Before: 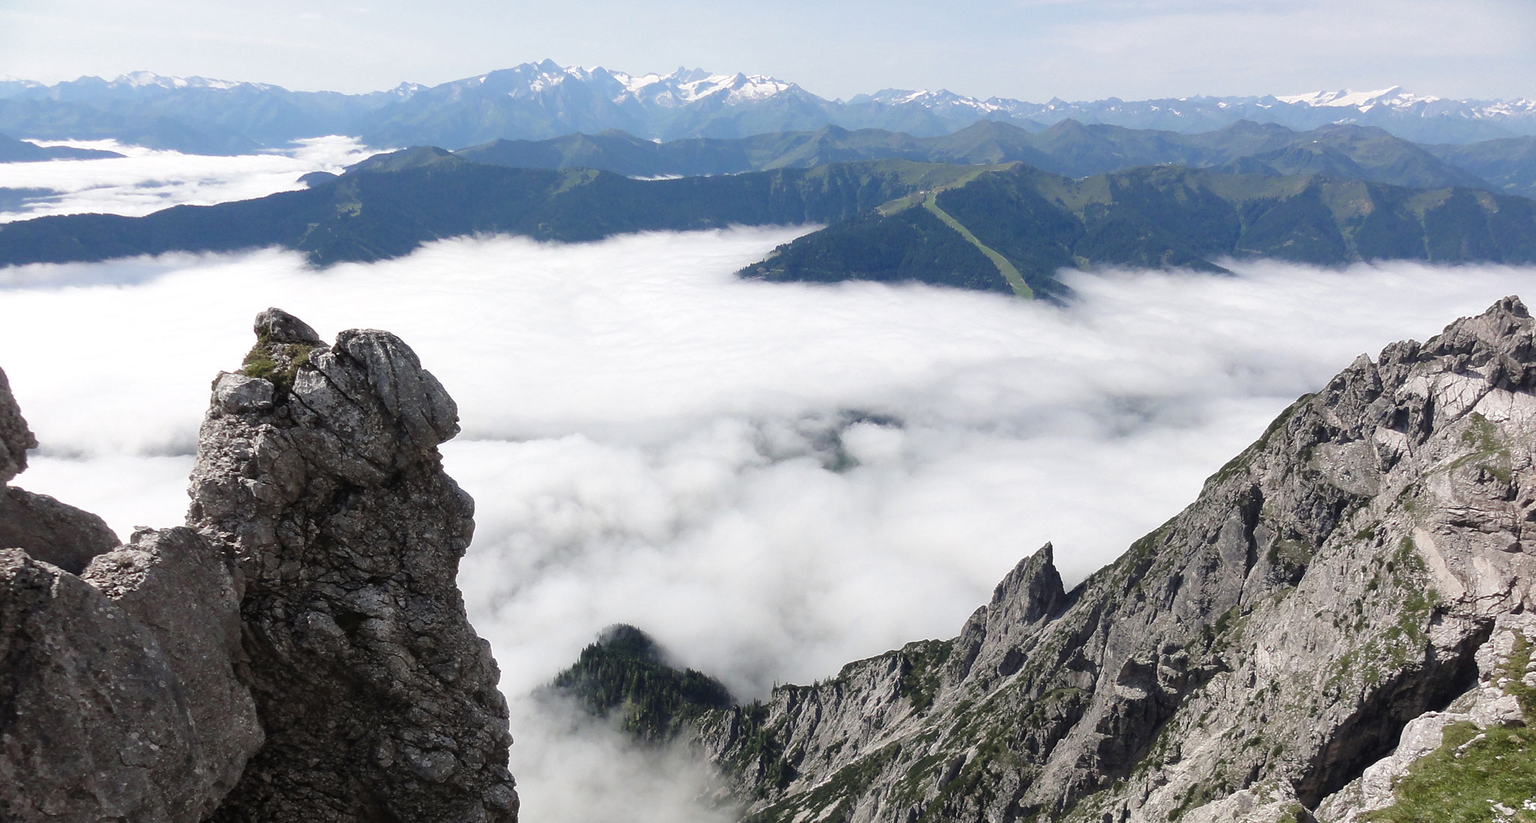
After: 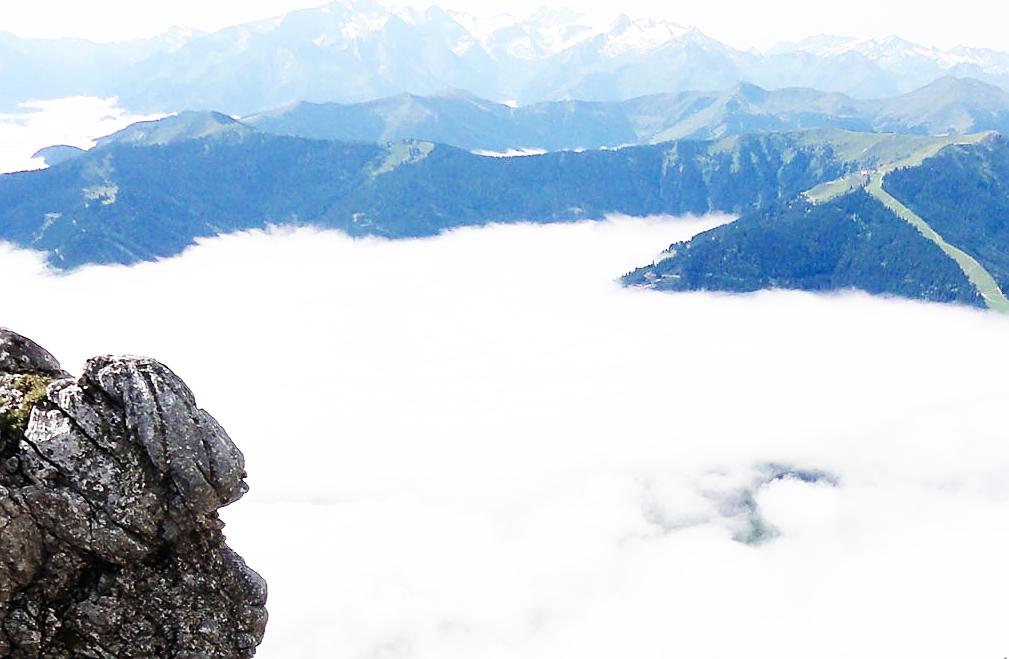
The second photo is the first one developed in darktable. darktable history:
base curve: curves: ch0 [(0, 0) (0.007, 0.004) (0.027, 0.03) (0.046, 0.07) (0.207, 0.54) (0.442, 0.872) (0.673, 0.972) (1, 1)], preserve colors none
sharpen: on, module defaults
crop: left 17.835%, top 7.675%, right 32.881%, bottom 32.213%
